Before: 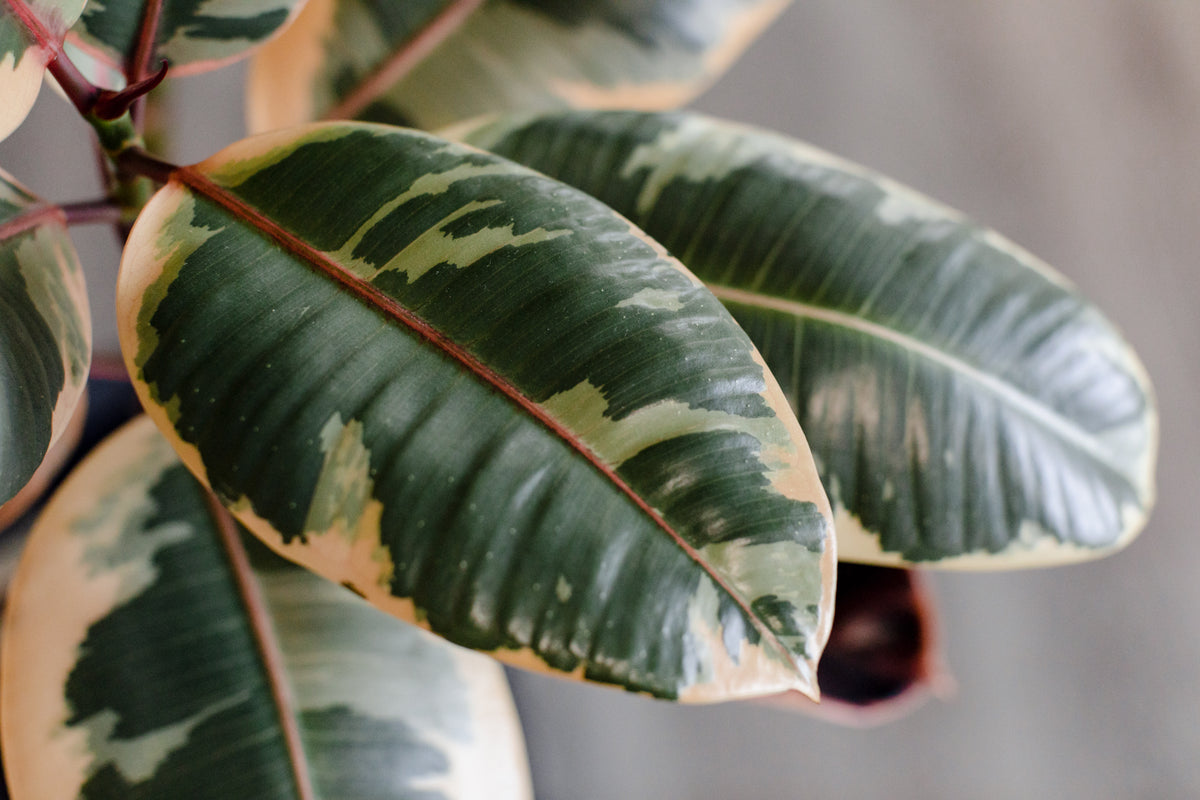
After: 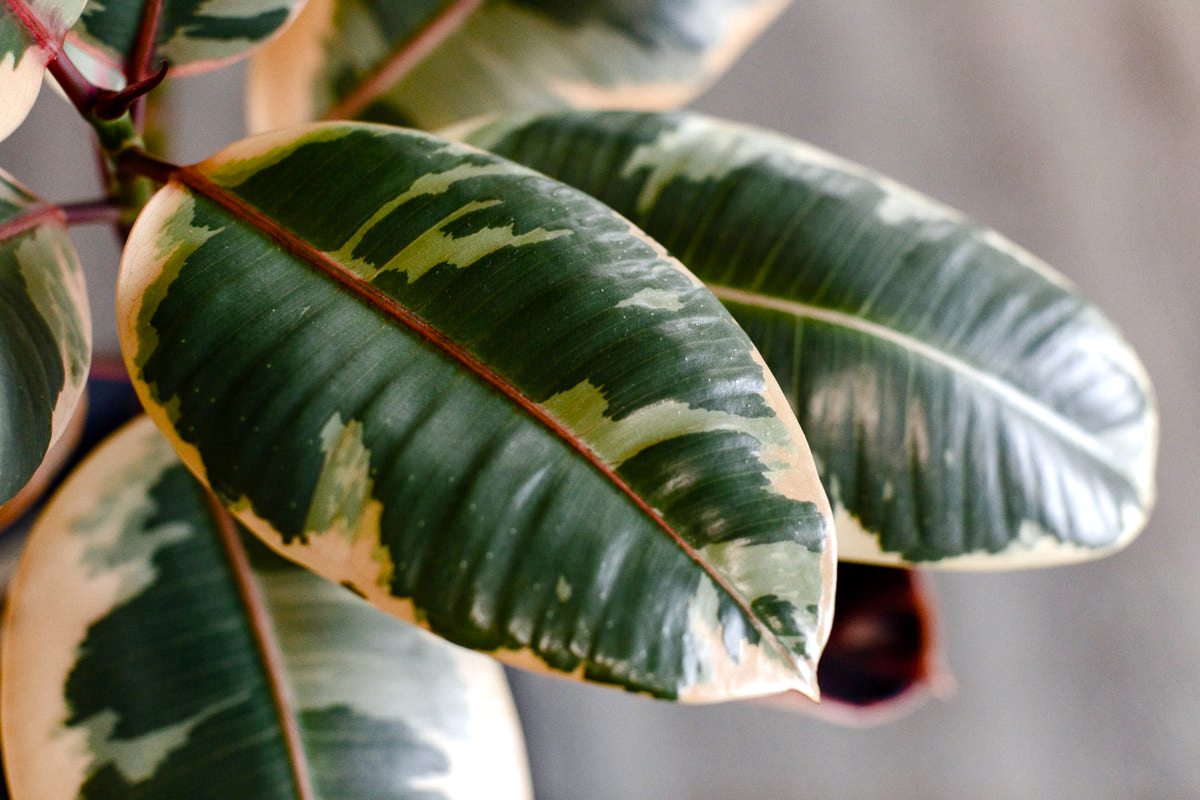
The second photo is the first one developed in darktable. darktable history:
color balance rgb: perceptual saturation grading › highlights -29.58%, perceptual saturation grading › mid-tones 29.47%, perceptual saturation grading › shadows 59.73%, perceptual brilliance grading › global brilliance -17.79%, perceptual brilliance grading › highlights 28.73%, global vibrance 15.44%
white balance: red 1, blue 1
